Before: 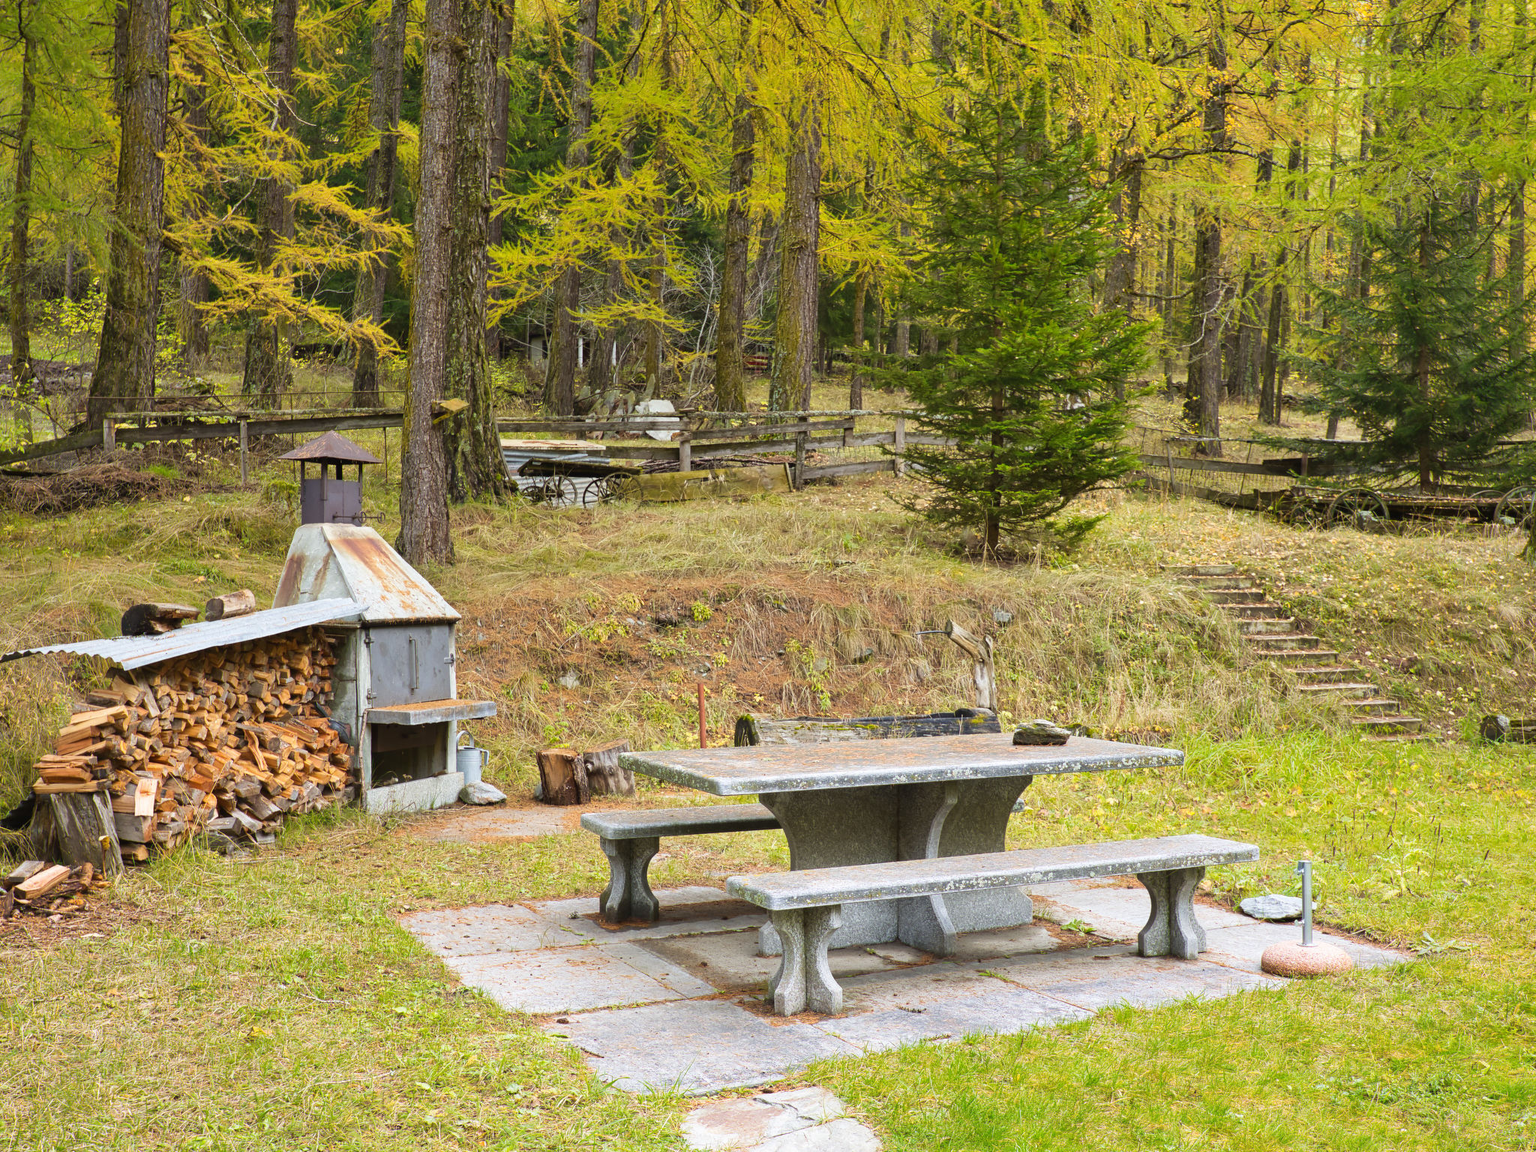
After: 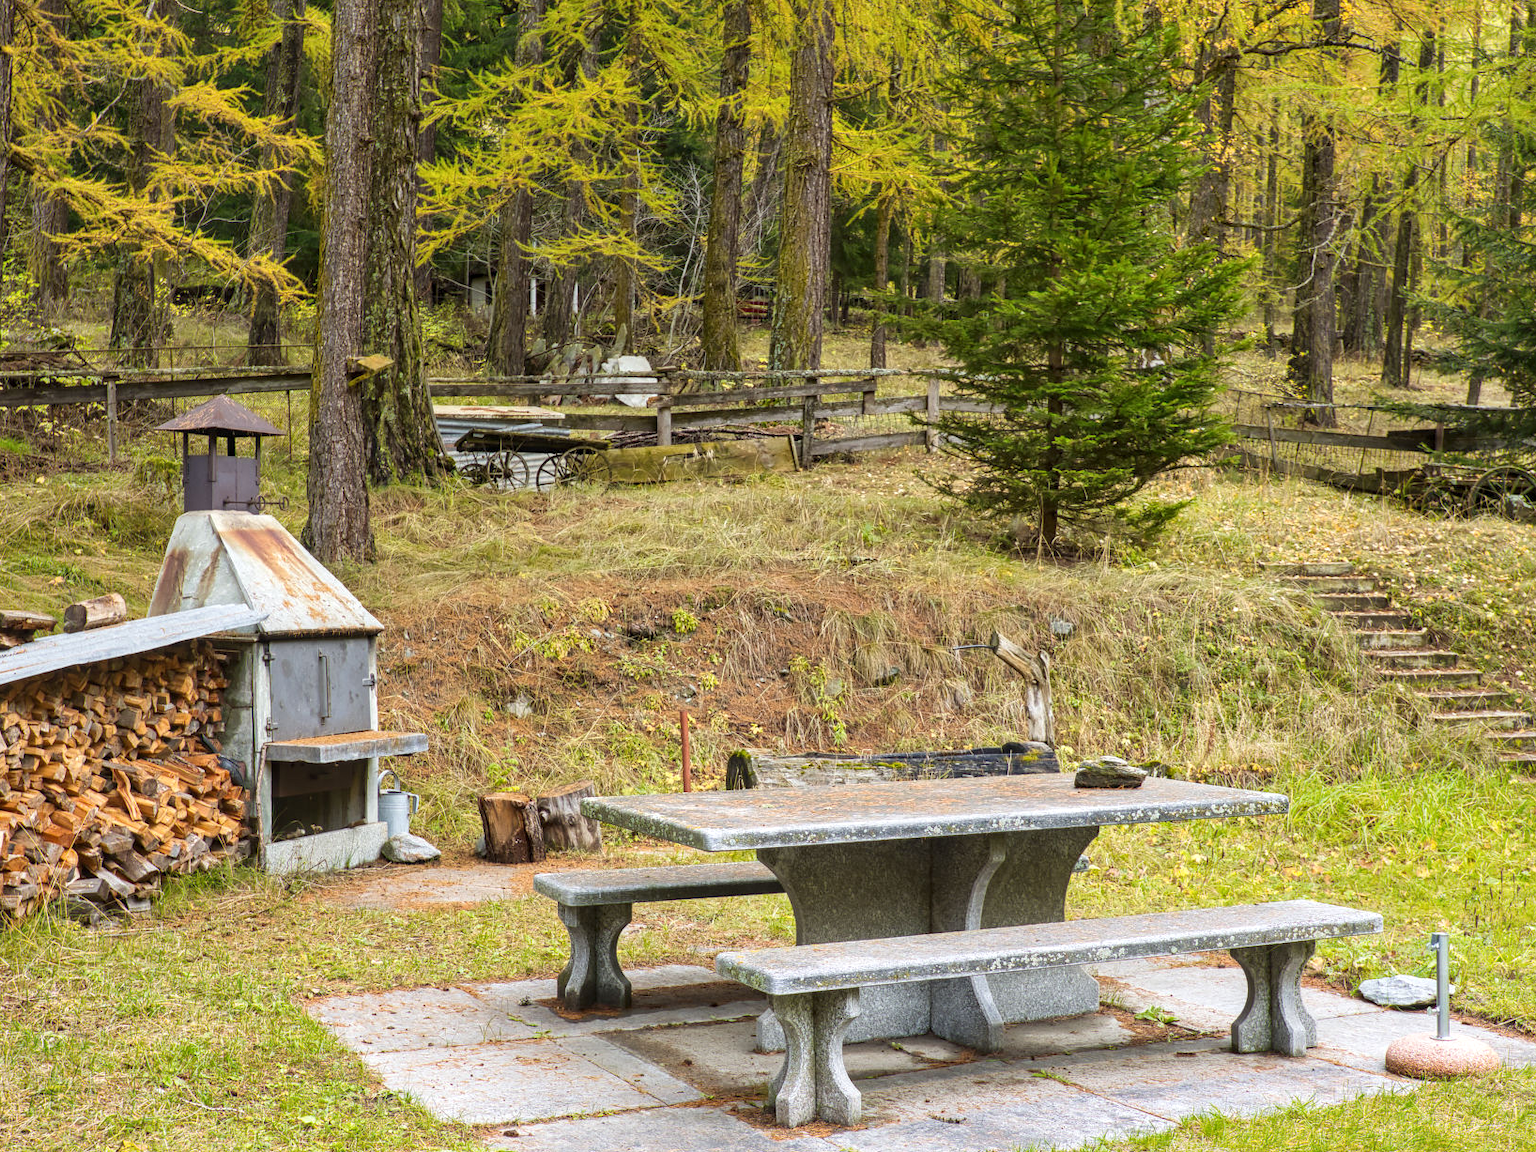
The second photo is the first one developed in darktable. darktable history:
local contrast: on, module defaults
crop and rotate: left 10.071%, top 10.071%, right 10.02%, bottom 10.02%
tone equalizer: on, module defaults
